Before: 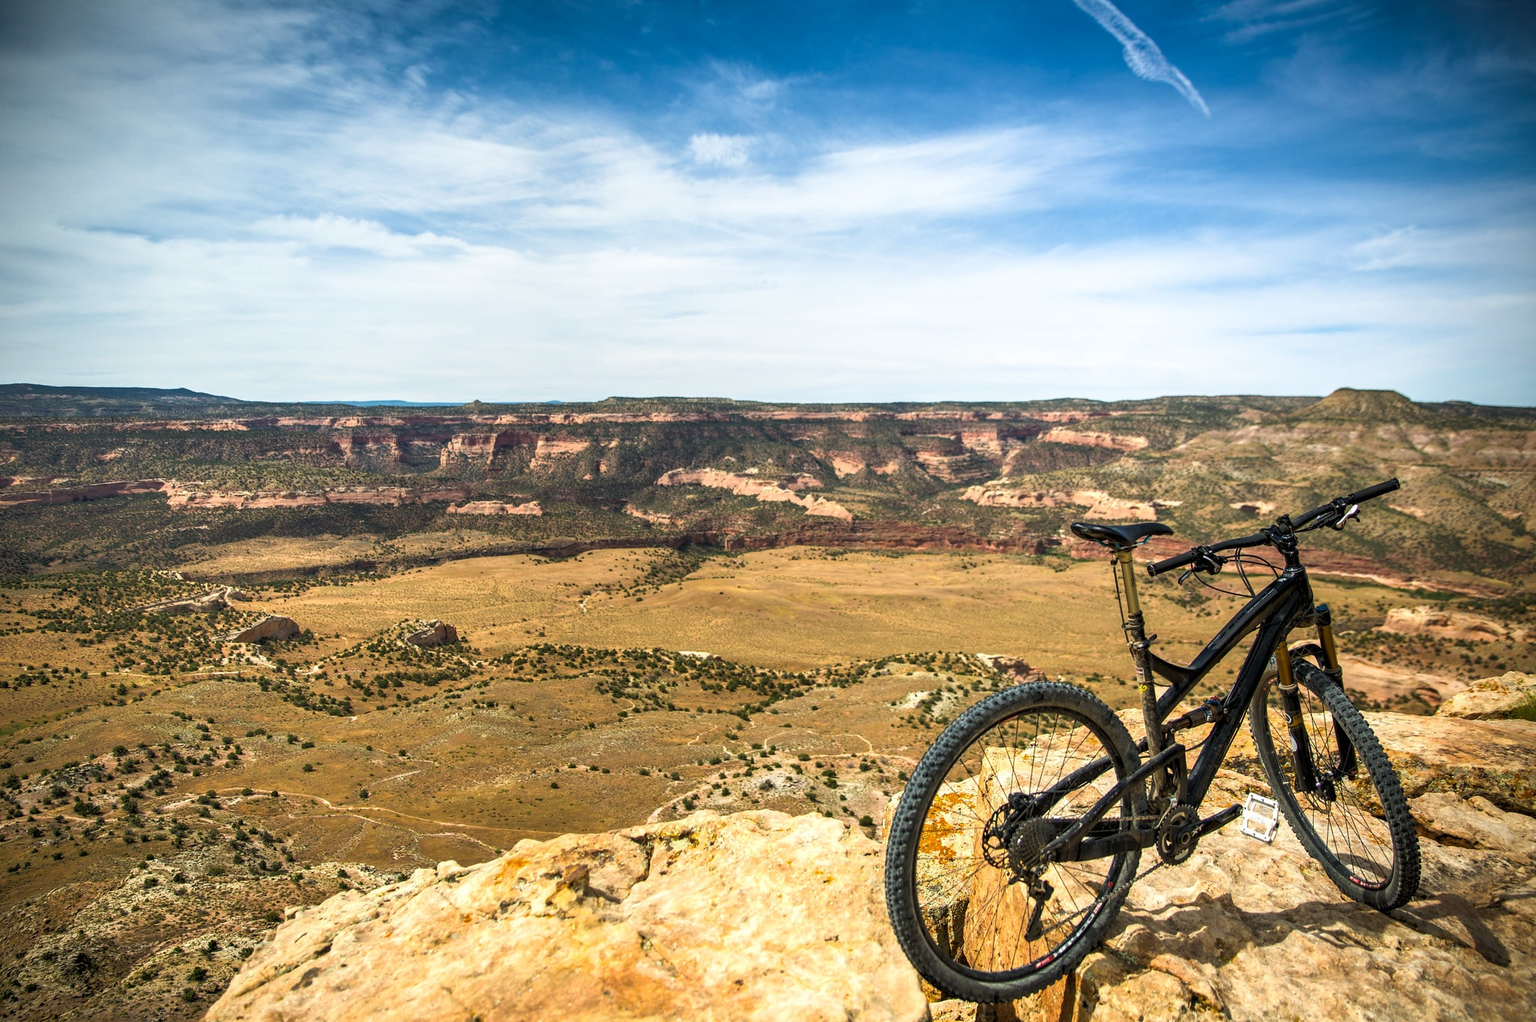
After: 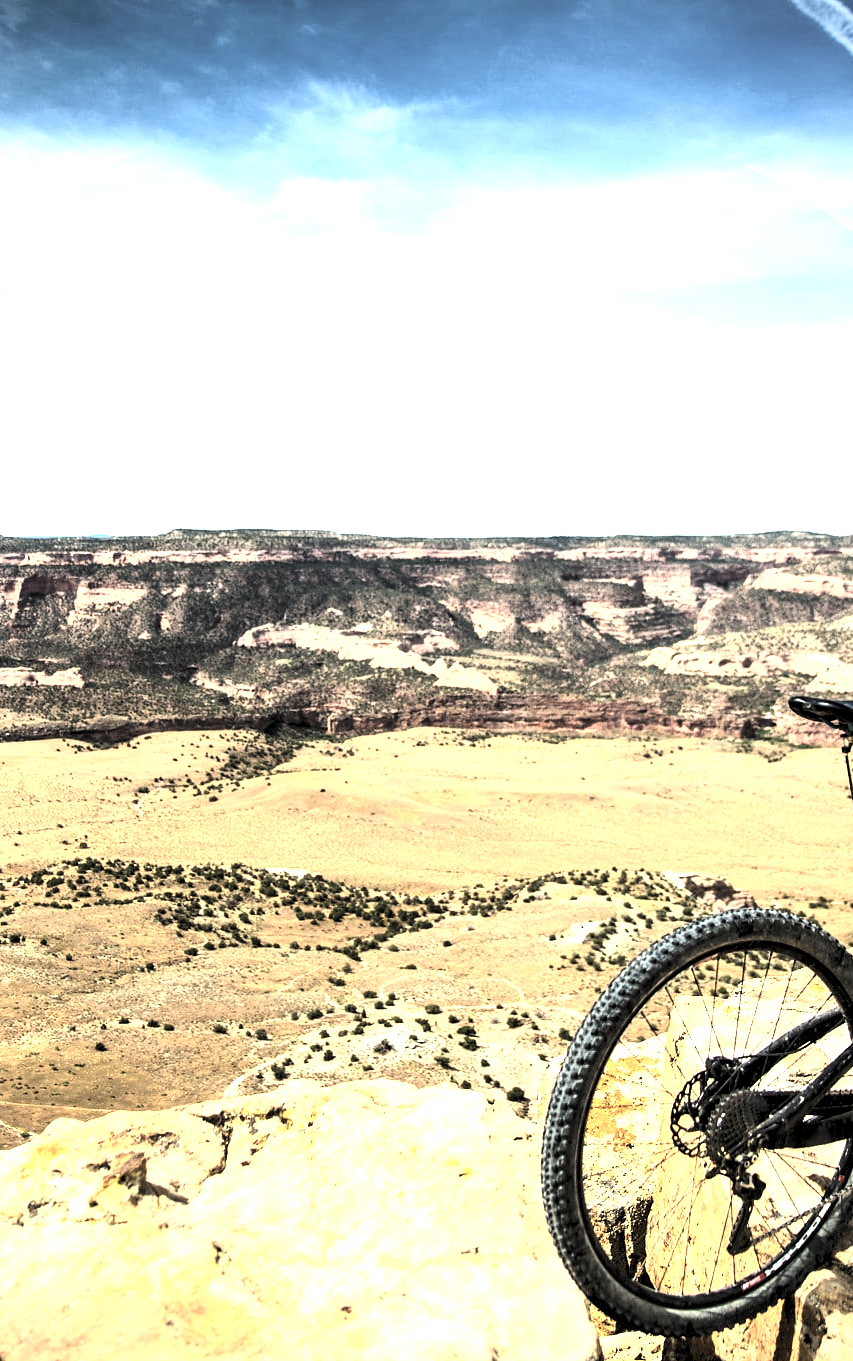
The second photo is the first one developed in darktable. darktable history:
levels: levels [0.182, 0.542, 0.902]
vignetting: fall-off start 97.28%, fall-off radius 79%, brightness -0.462, saturation -0.3, width/height ratio 1.114, dithering 8-bit output, unbound false
crop: left 31.229%, right 27.105%
contrast brightness saturation: contrast 0.43, brightness 0.56, saturation -0.19
